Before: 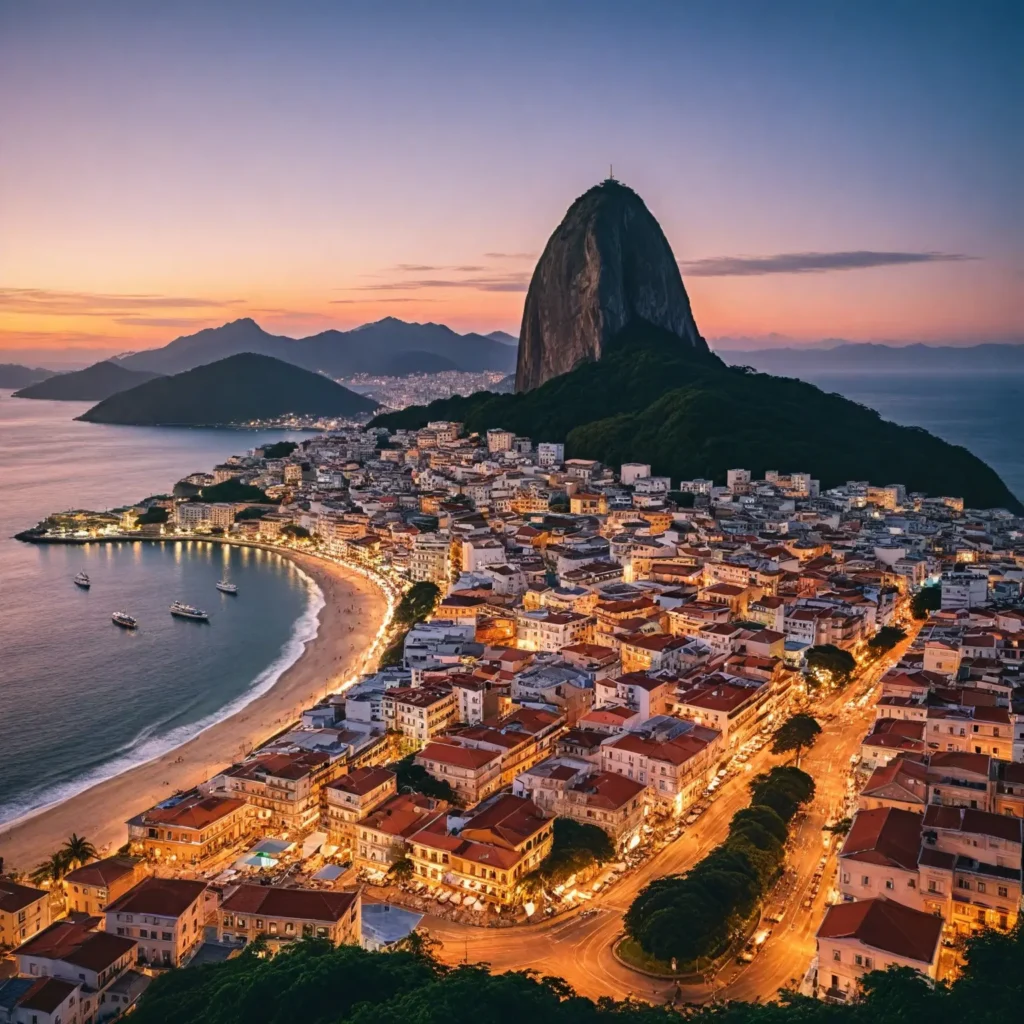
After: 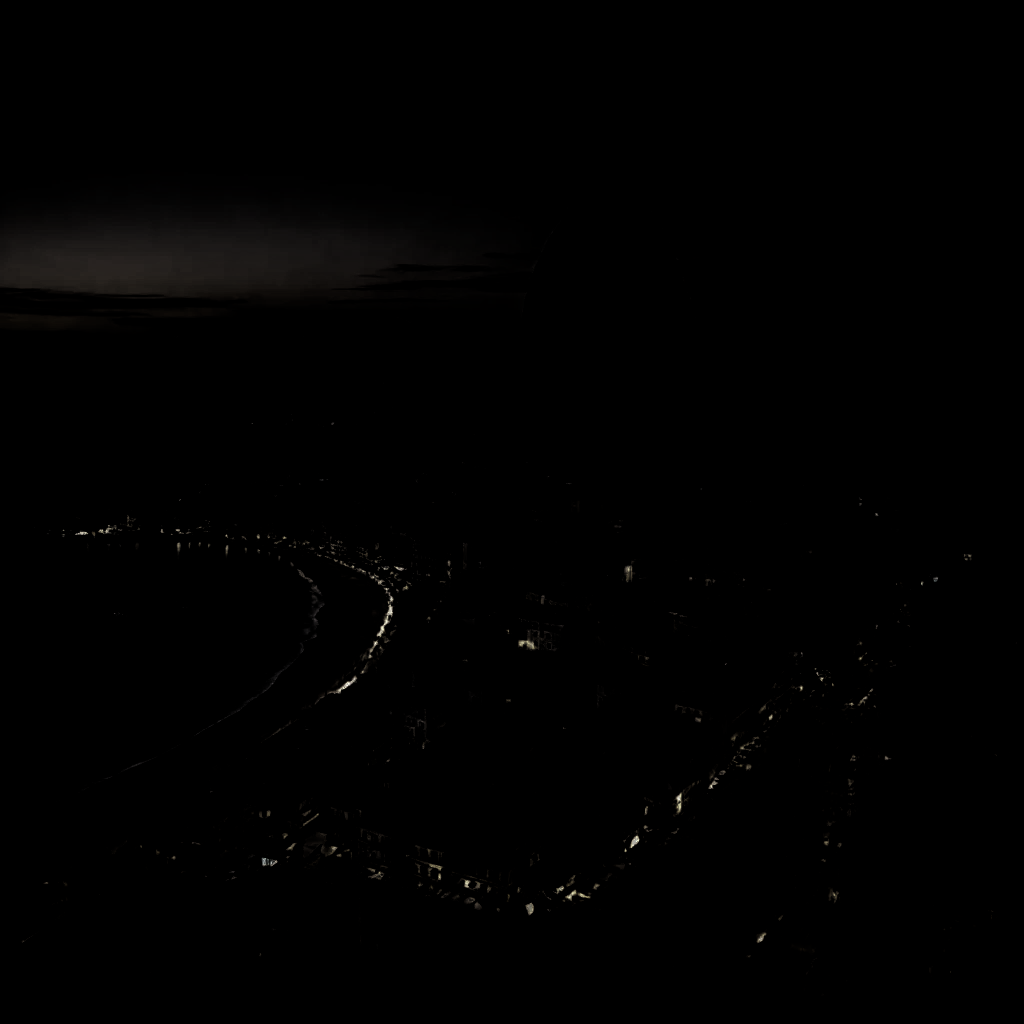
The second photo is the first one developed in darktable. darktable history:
levels: black 0.076%, levels [0.721, 0.937, 0.997]
contrast brightness saturation: contrast 0.071
